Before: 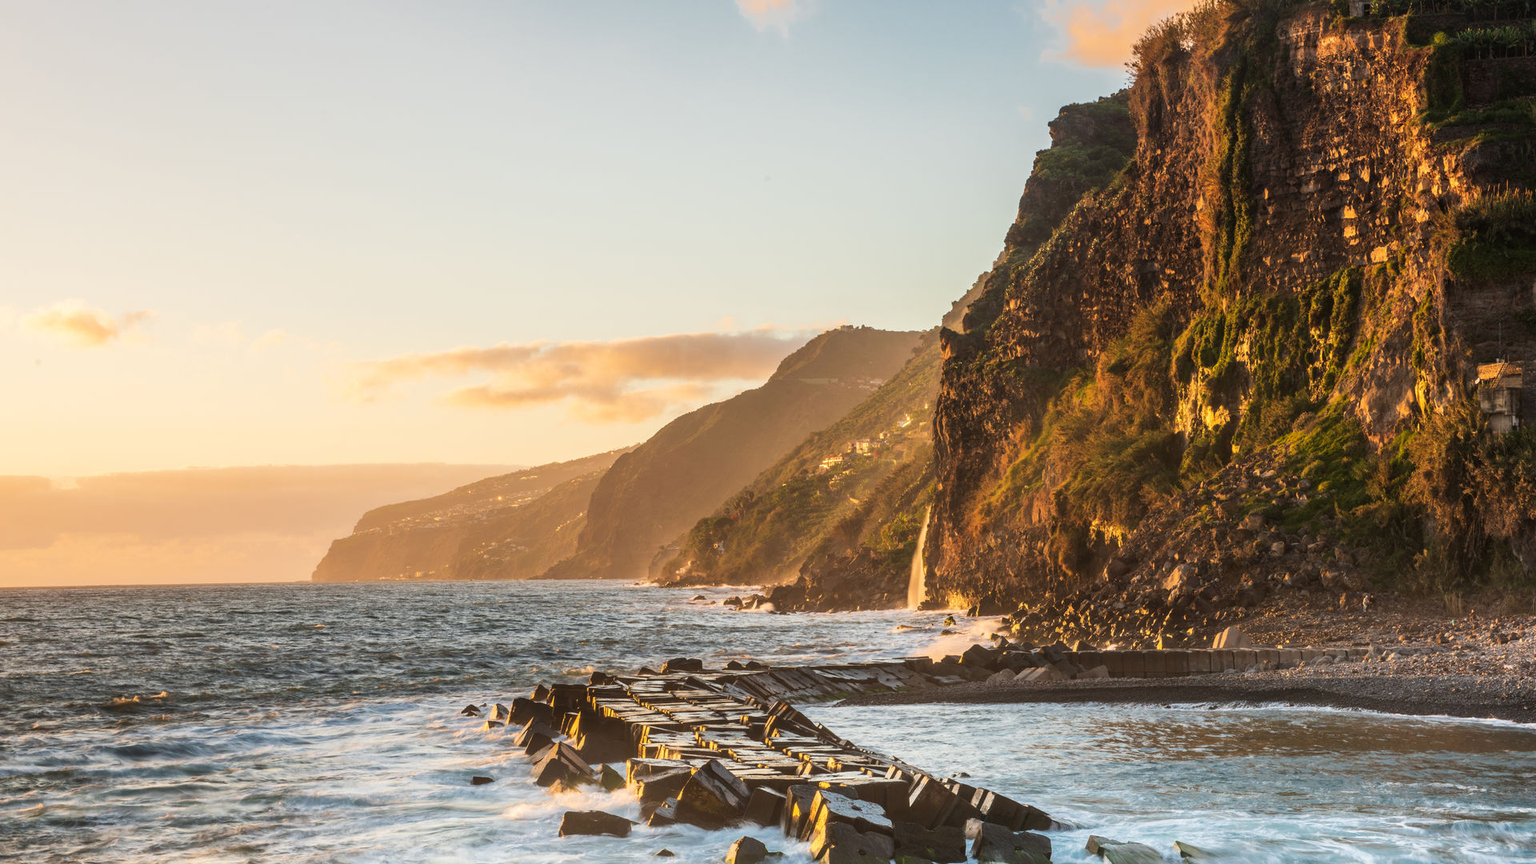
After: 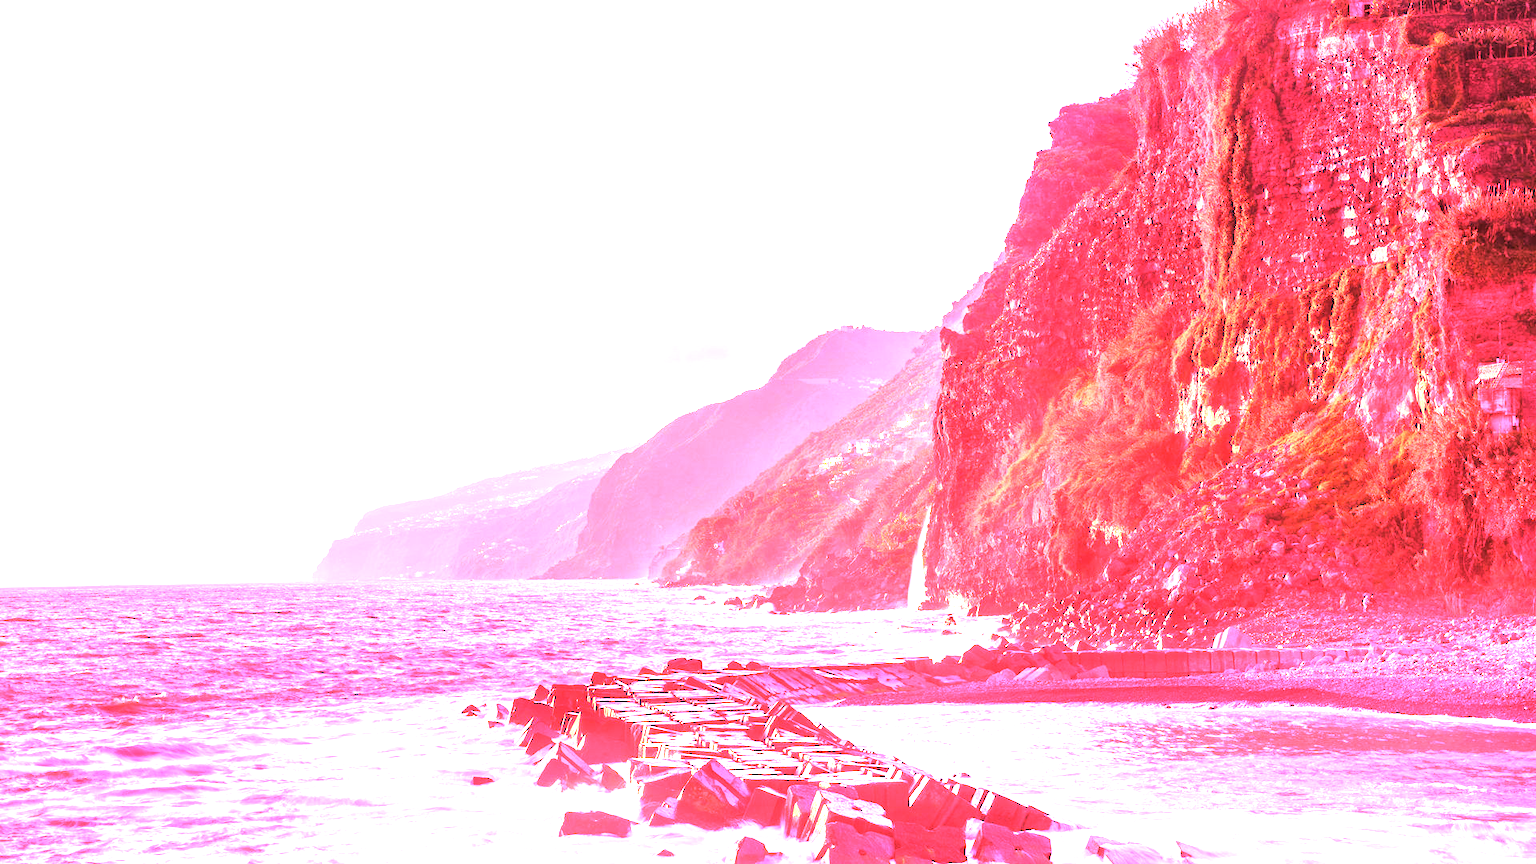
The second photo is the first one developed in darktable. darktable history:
white balance: red 4.26, blue 1.802
color correction: highlights a* -0.772, highlights b* -8.92
exposure: black level correction 0, exposure 1.379 EV, compensate exposure bias true, compensate highlight preservation false
